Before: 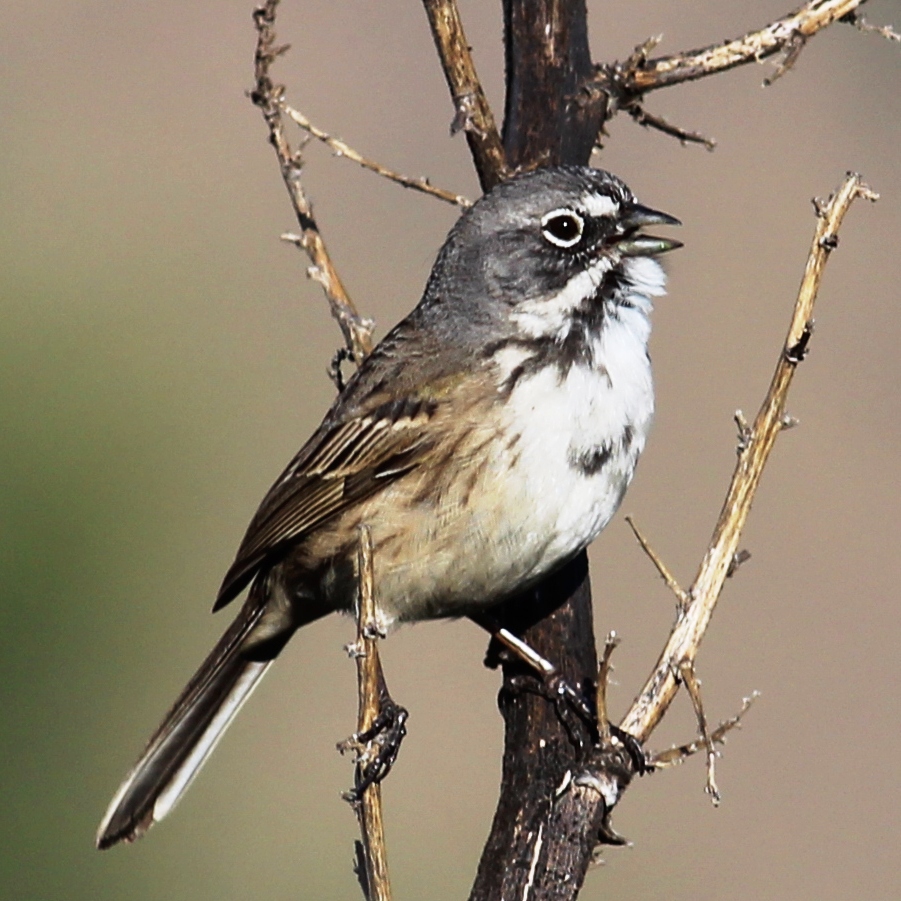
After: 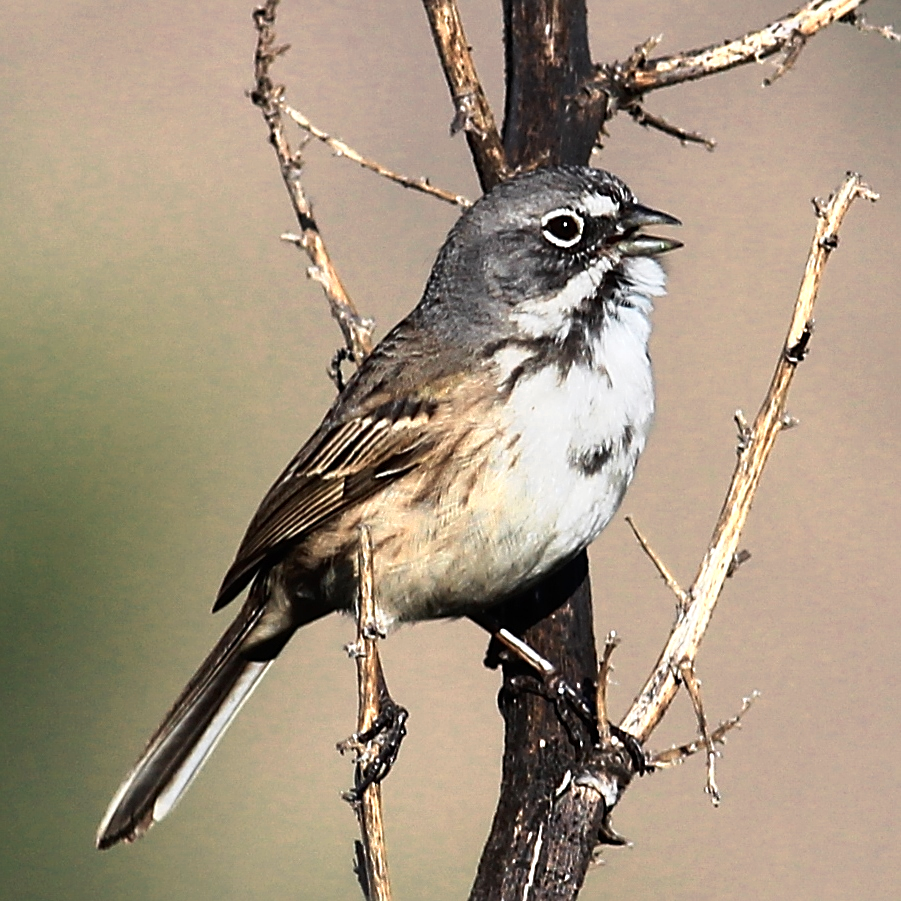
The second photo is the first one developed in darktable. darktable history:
color zones: curves: ch0 [(0.018, 0.548) (0.197, 0.654) (0.425, 0.447) (0.605, 0.658) (0.732, 0.579)]; ch1 [(0.105, 0.531) (0.224, 0.531) (0.386, 0.39) (0.618, 0.456) (0.732, 0.456) (0.956, 0.421)]; ch2 [(0.039, 0.583) (0.215, 0.465) (0.399, 0.544) (0.465, 0.548) (0.614, 0.447) (0.724, 0.43) (0.882, 0.623) (0.956, 0.632)], mix 38.49%
sharpen: on, module defaults
